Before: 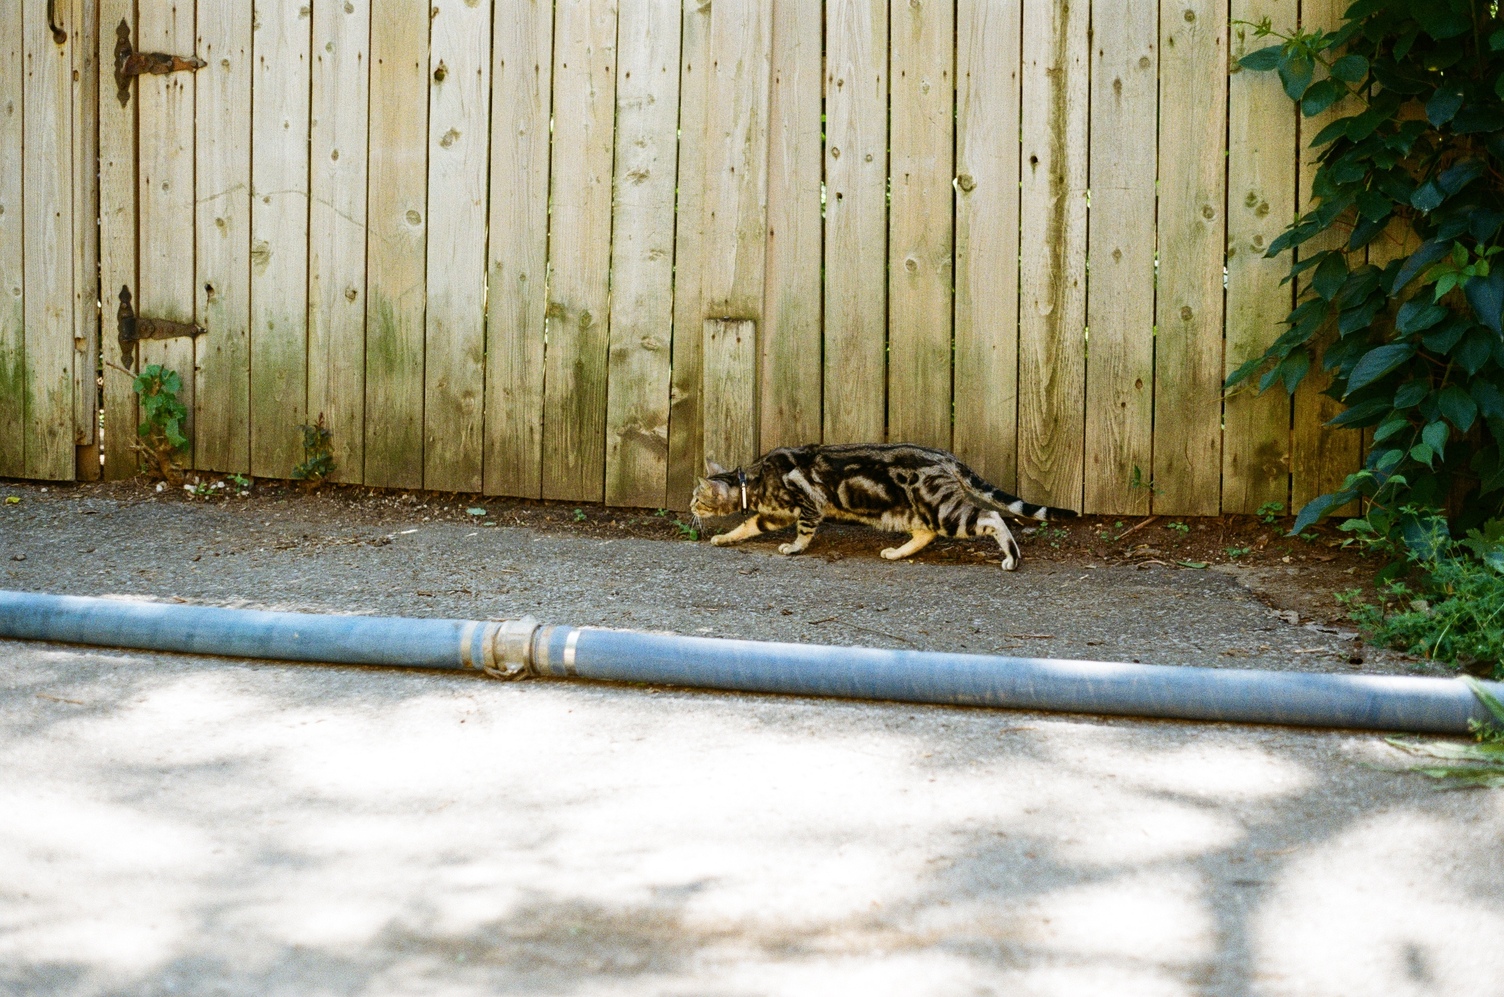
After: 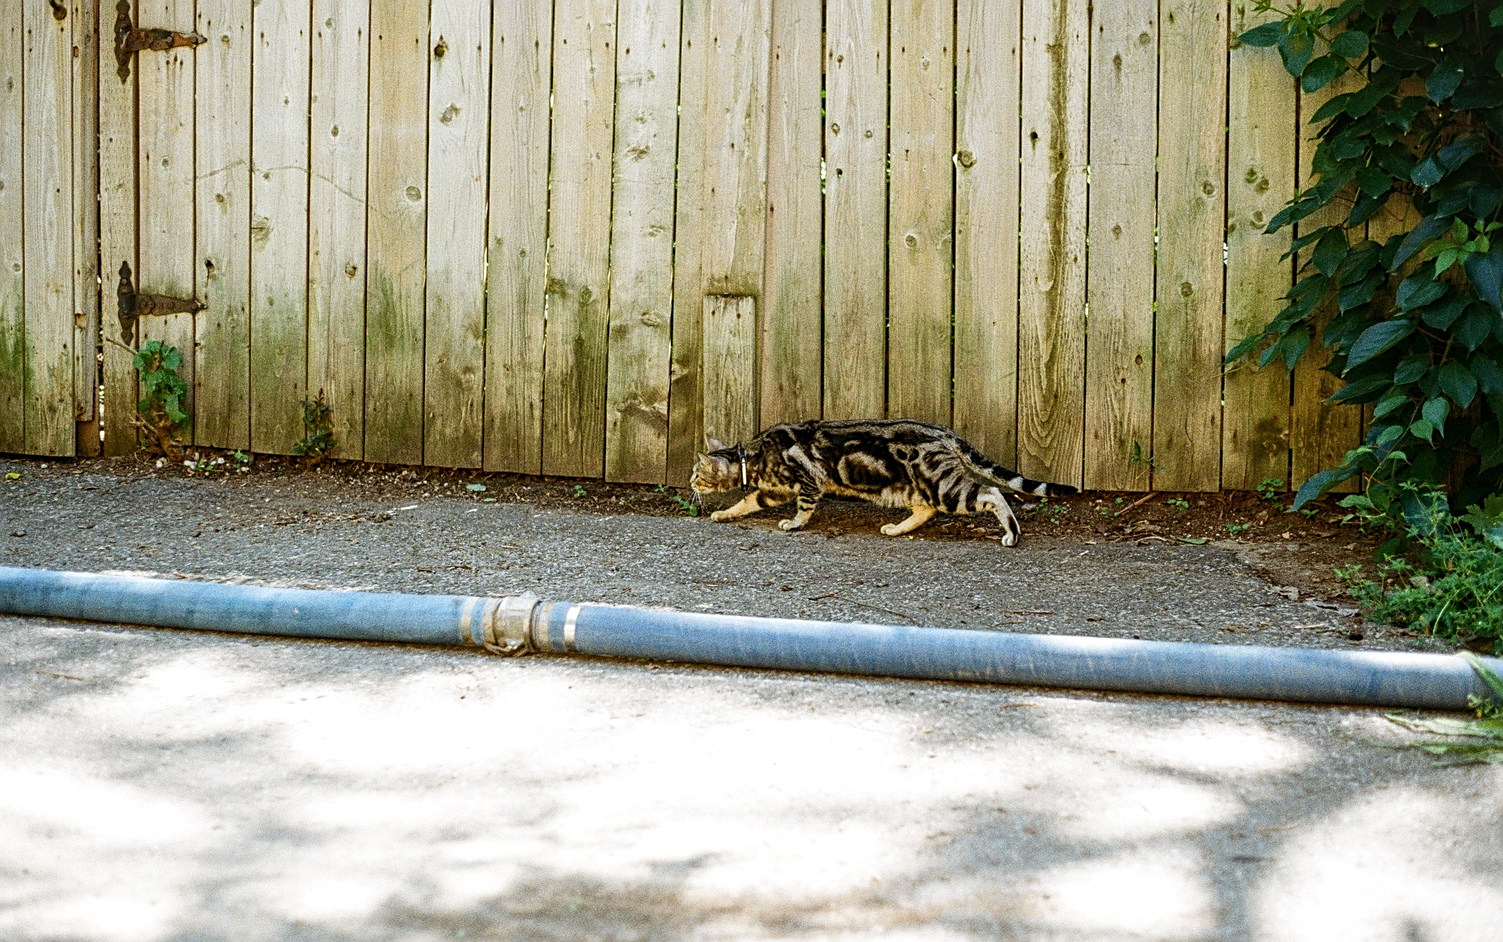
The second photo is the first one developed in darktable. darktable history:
crop and rotate: top 2.479%, bottom 3.018%
local contrast: on, module defaults
sharpen: on, module defaults
